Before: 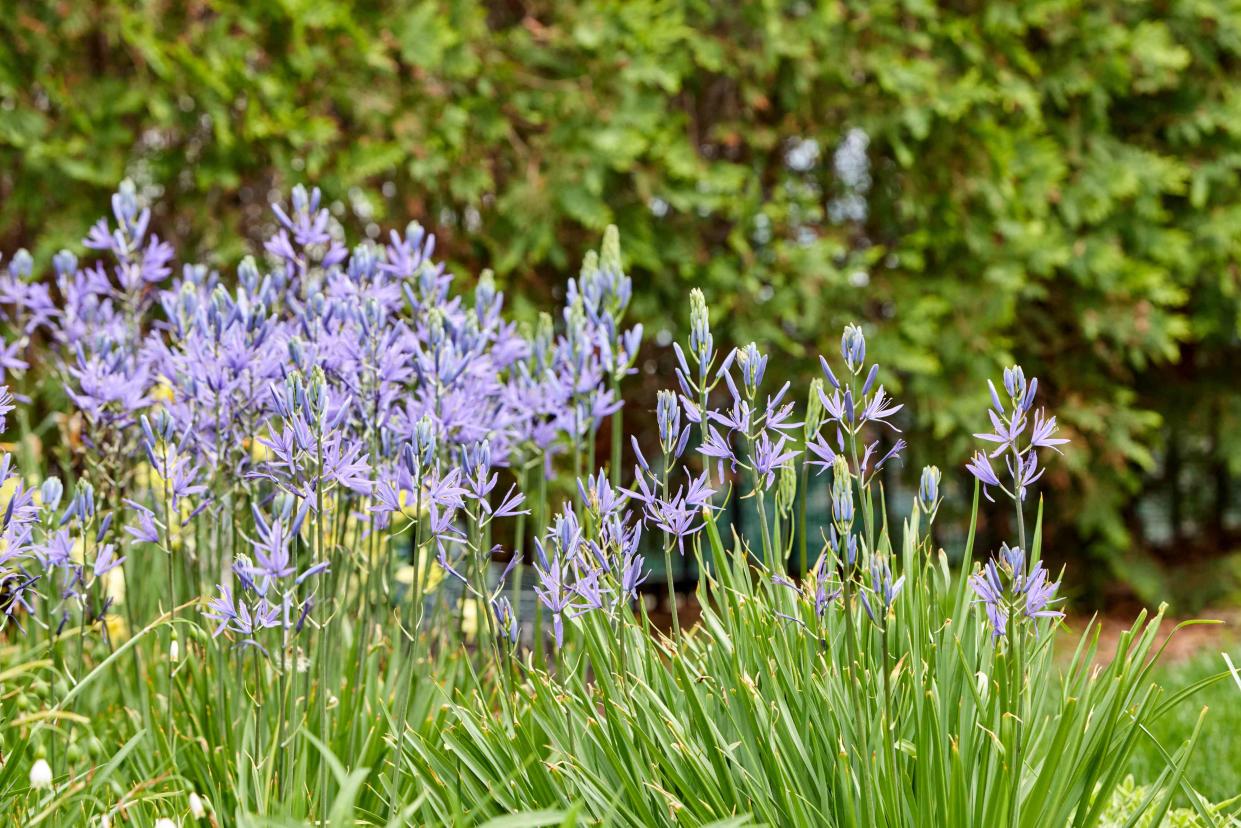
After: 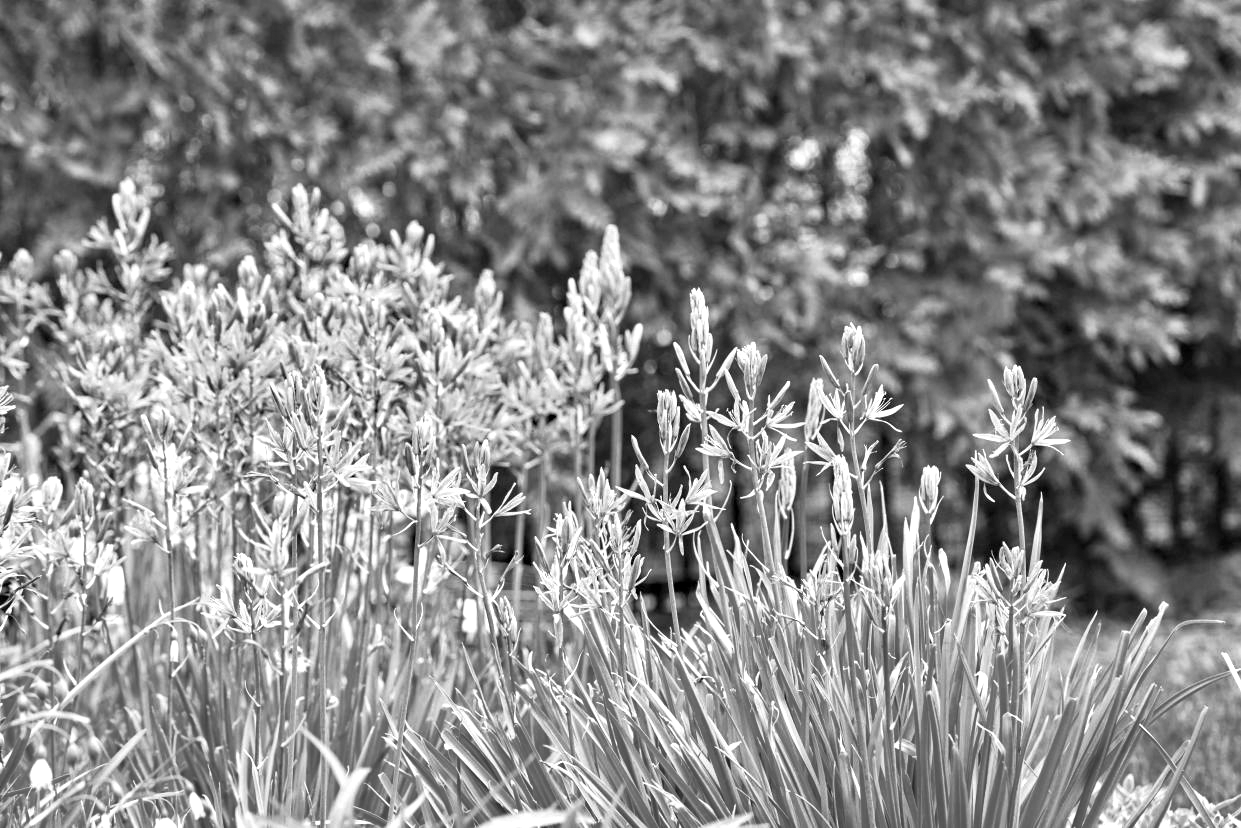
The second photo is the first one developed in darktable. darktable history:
white balance: red 1.004, blue 1.096
exposure: exposure 0.95 EV, compensate highlight preservation false
monochrome: a -11.7, b 1.62, size 0.5, highlights 0.38
haze removal: compatibility mode true, adaptive false
